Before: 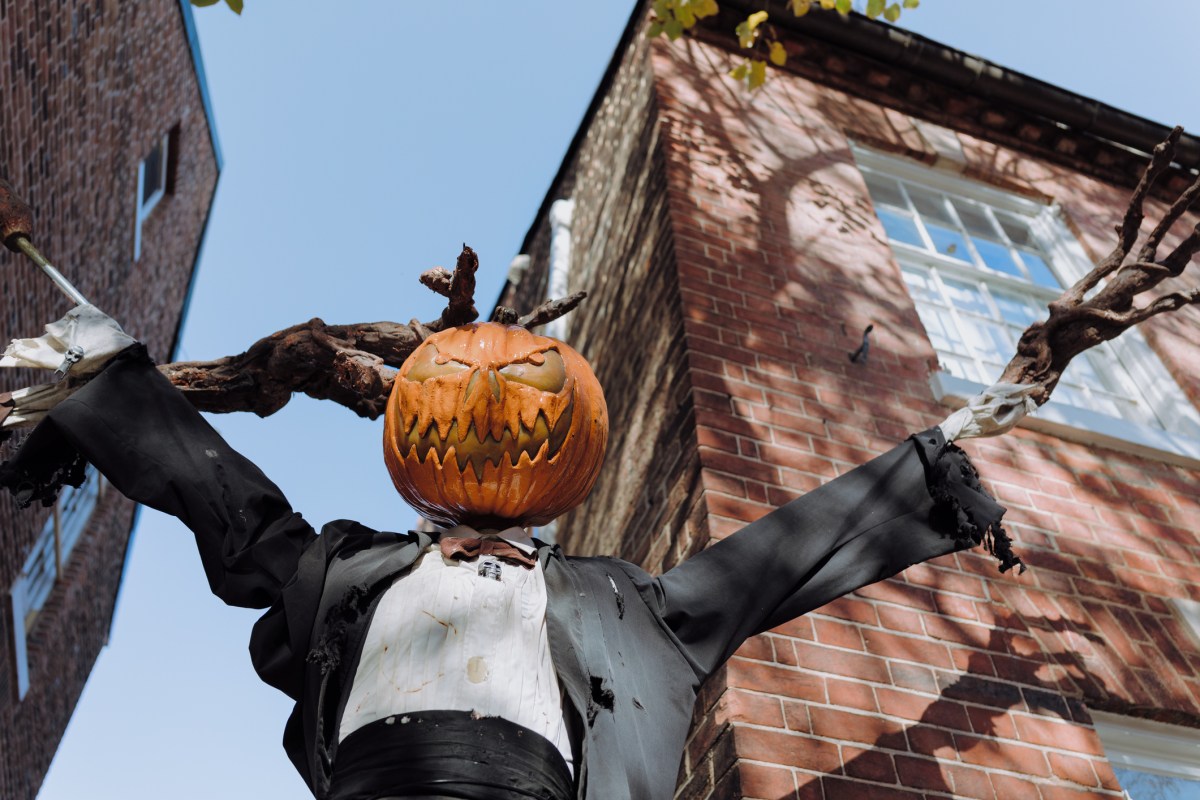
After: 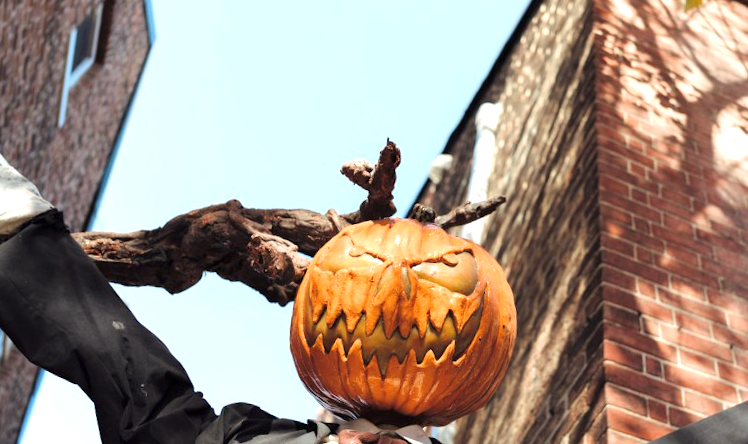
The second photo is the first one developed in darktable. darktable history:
exposure: exposure 1 EV, compensate highlight preservation false
crop and rotate: angle -4.99°, left 2.122%, top 6.945%, right 27.566%, bottom 30.519%
white balance: red 1.045, blue 0.932
